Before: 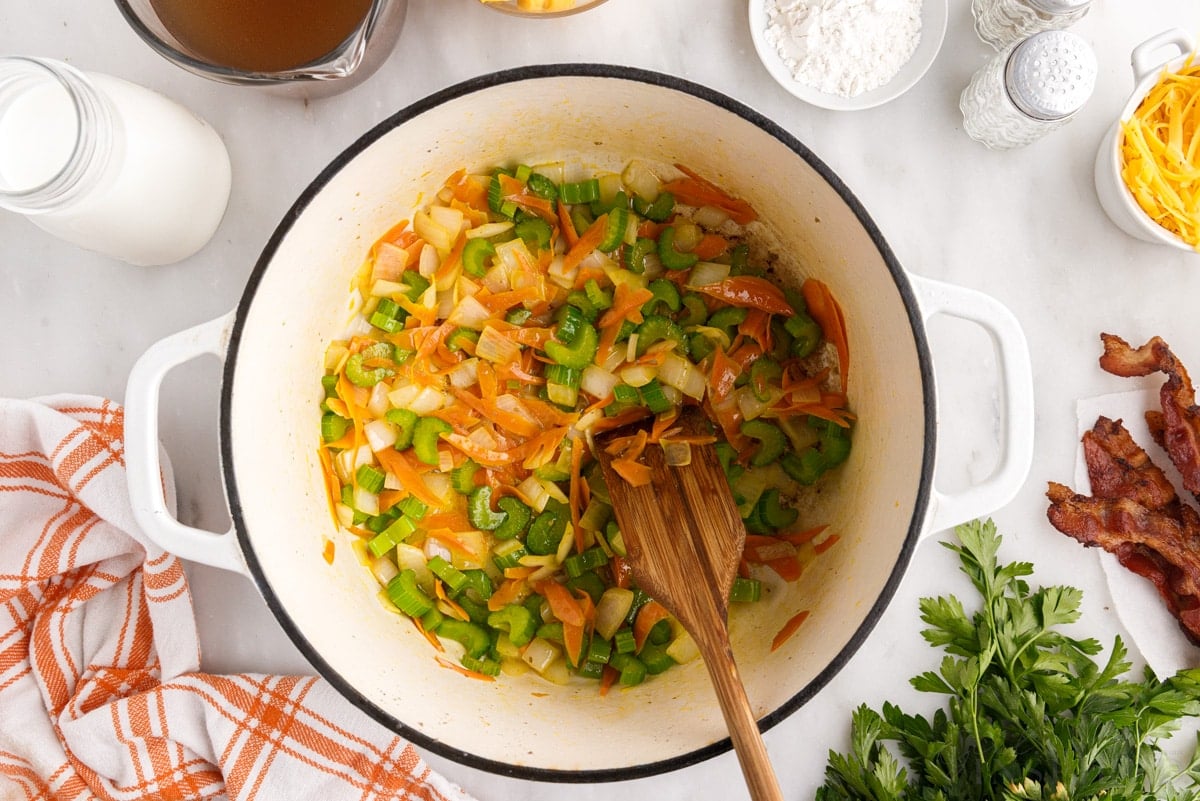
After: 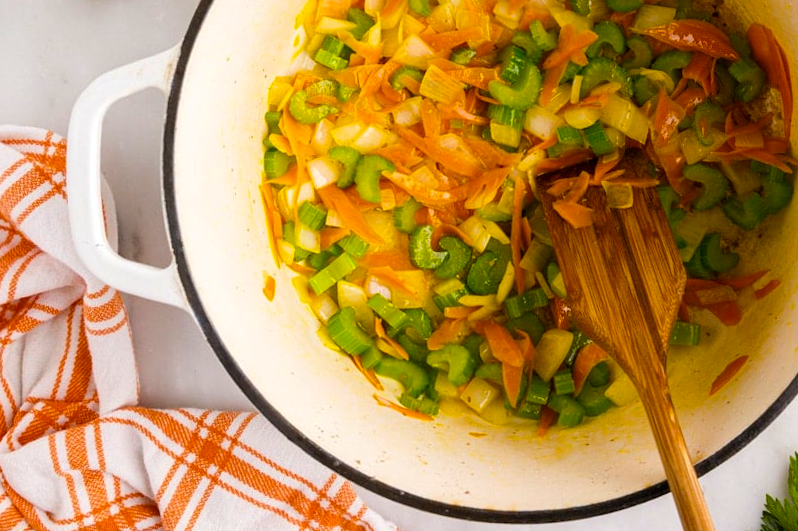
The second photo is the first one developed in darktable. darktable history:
color balance rgb: perceptual saturation grading › global saturation 30.508%, global vibrance 25.32%
crop and rotate: angle -1.02°, left 3.567%, top 31.907%, right 28.168%
